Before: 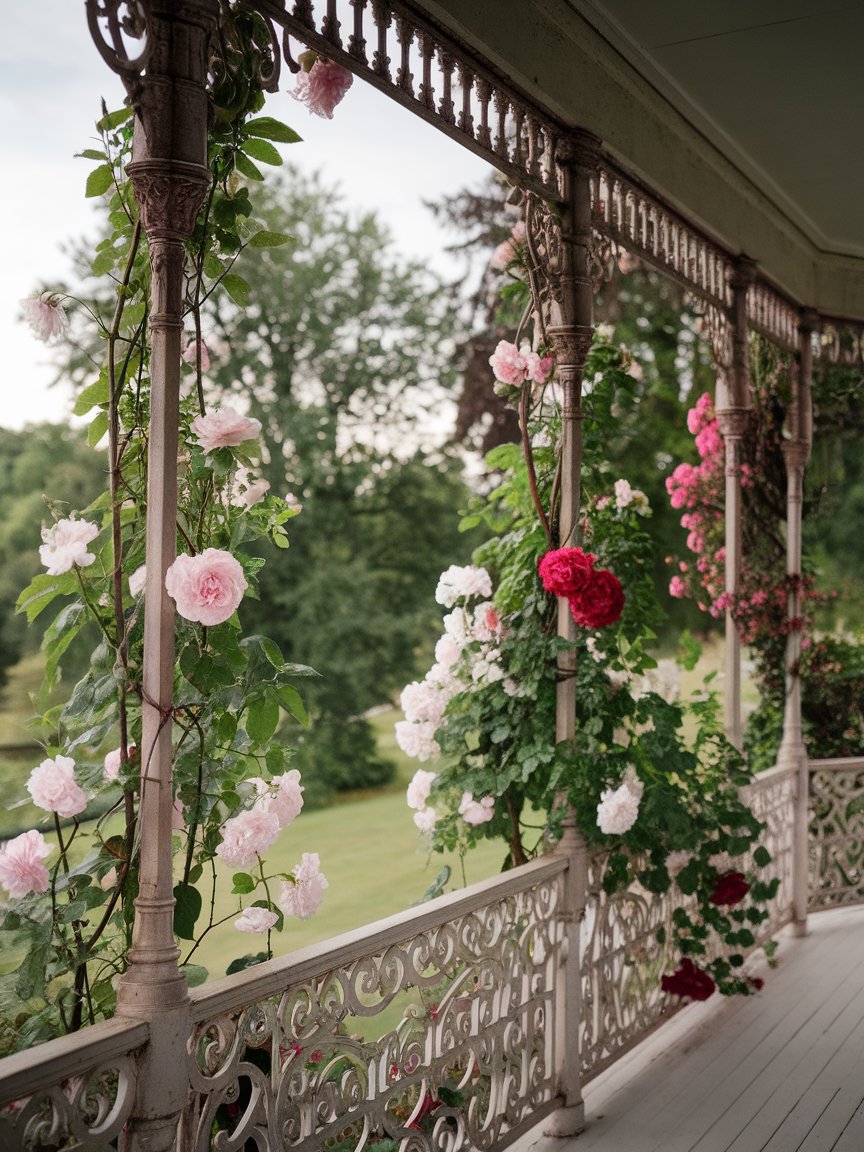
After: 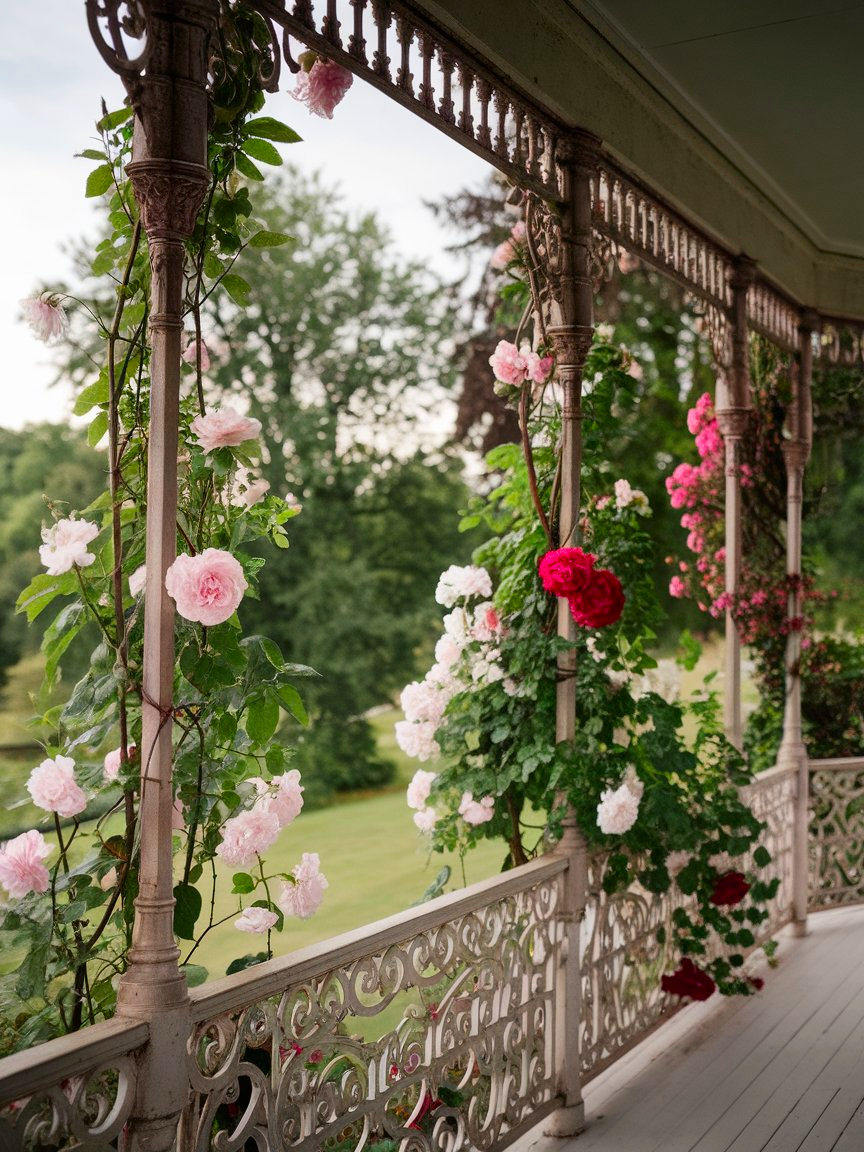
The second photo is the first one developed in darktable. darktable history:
contrast brightness saturation: contrast 0.092, saturation 0.266
